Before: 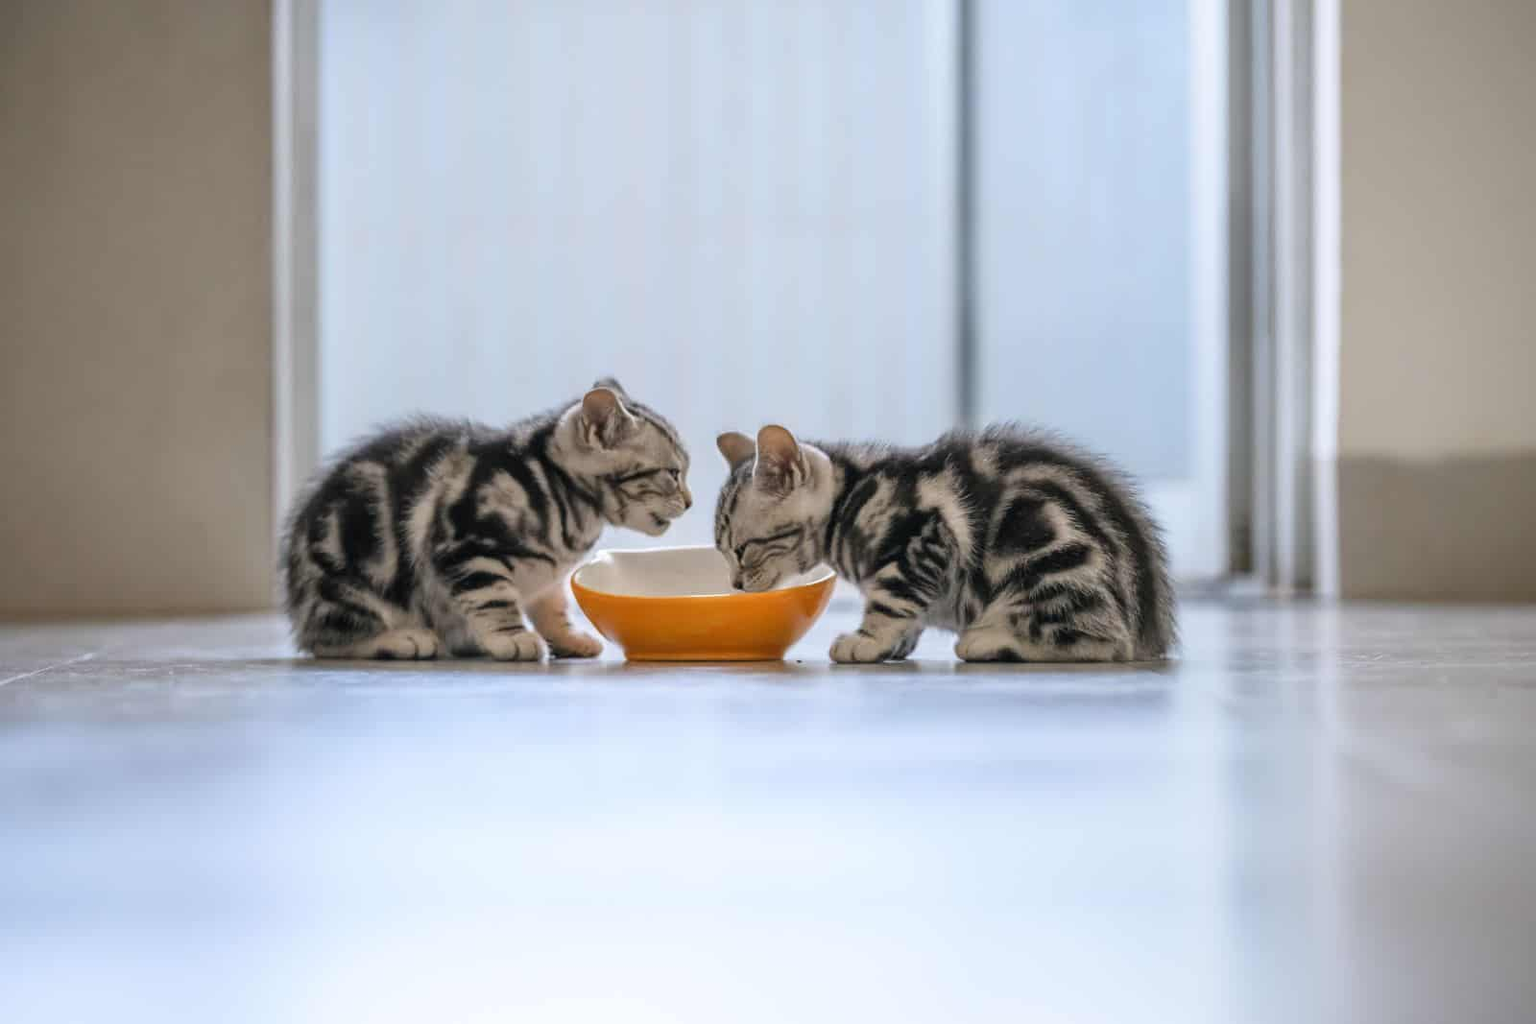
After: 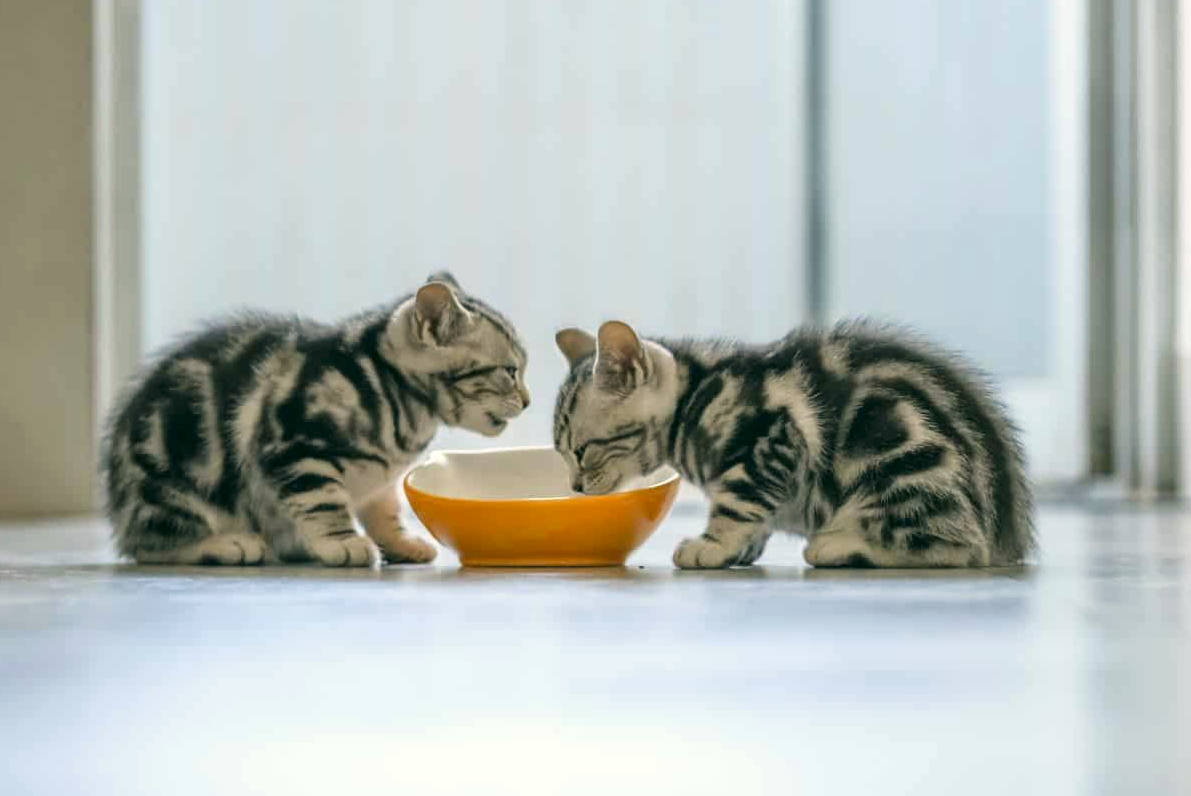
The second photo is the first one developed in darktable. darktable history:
color correction: highlights a* -0.426, highlights b* 9.24, shadows a* -9.21, shadows b* 0.887
crop and rotate: left 11.957%, top 11.474%, right 13.583%, bottom 13.867%
exposure: exposure 0.127 EV, compensate highlight preservation false
